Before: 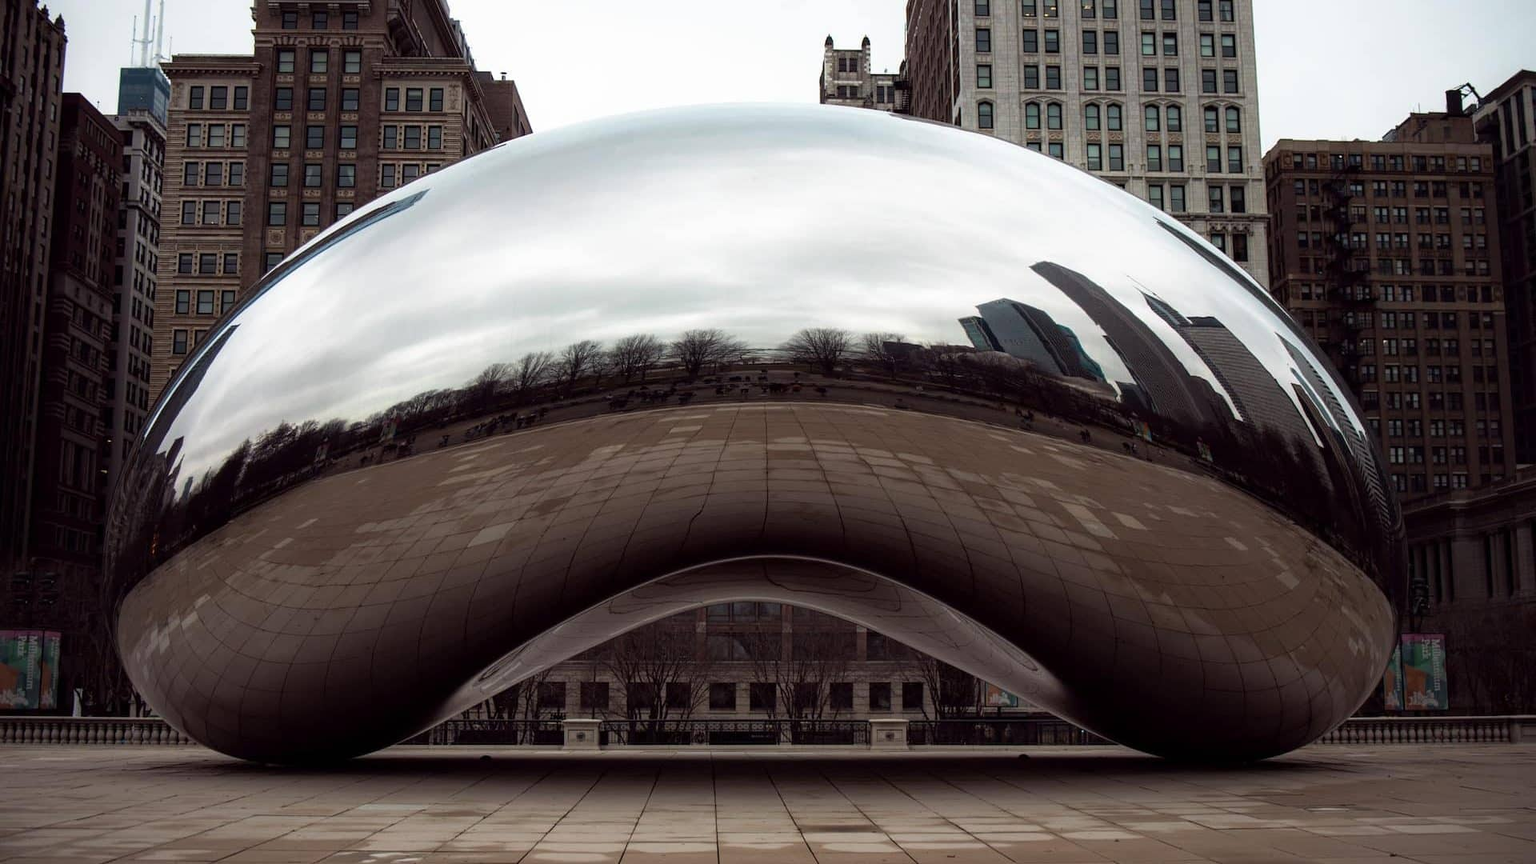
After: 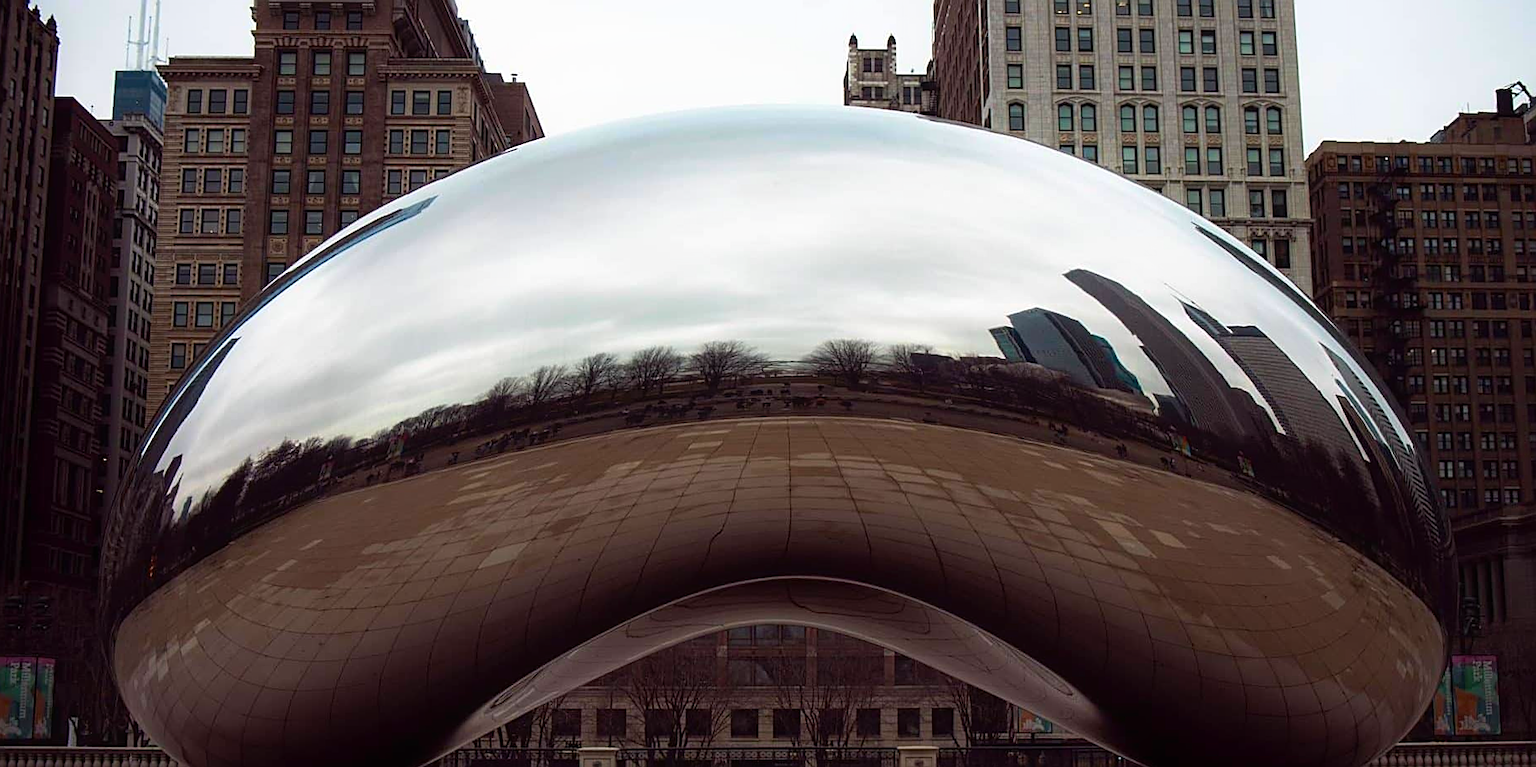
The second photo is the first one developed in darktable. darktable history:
sharpen: on, module defaults
crop and rotate: angle 0.2°, left 0.275%, right 3.127%, bottom 14.18%
contrast brightness saturation: saturation 0.5
contrast equalizer: octaves 7, y [[0.6 ×6], [0.55 ×6], [0 ×6], [0 ×6], [0 ×6]], mix -0.3
